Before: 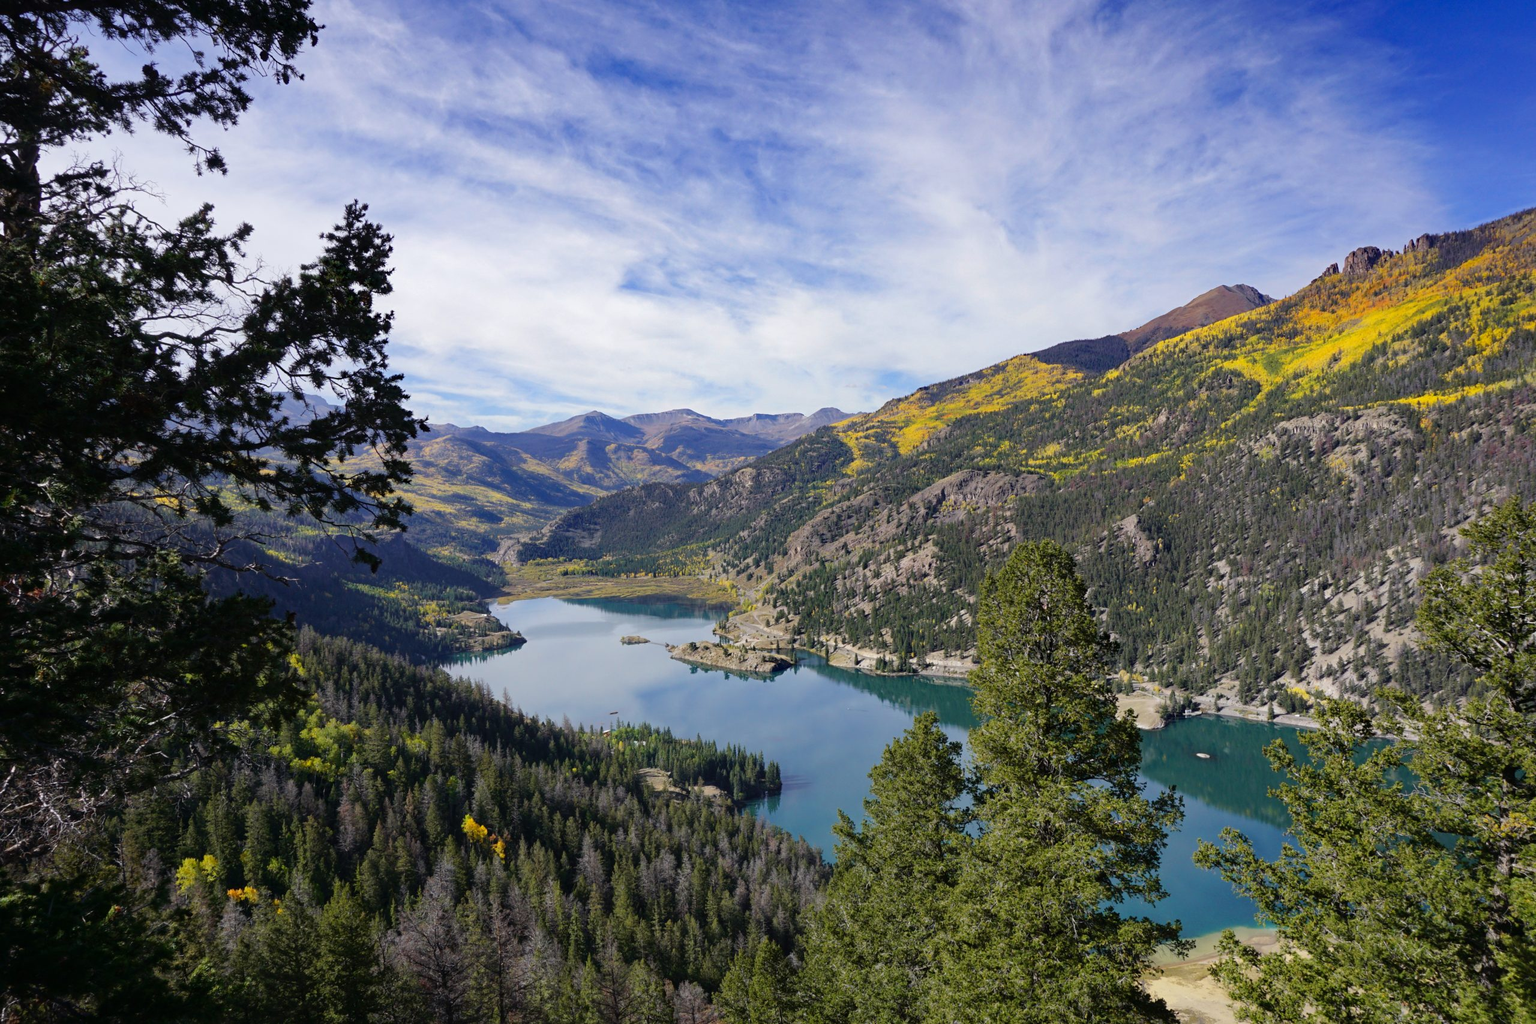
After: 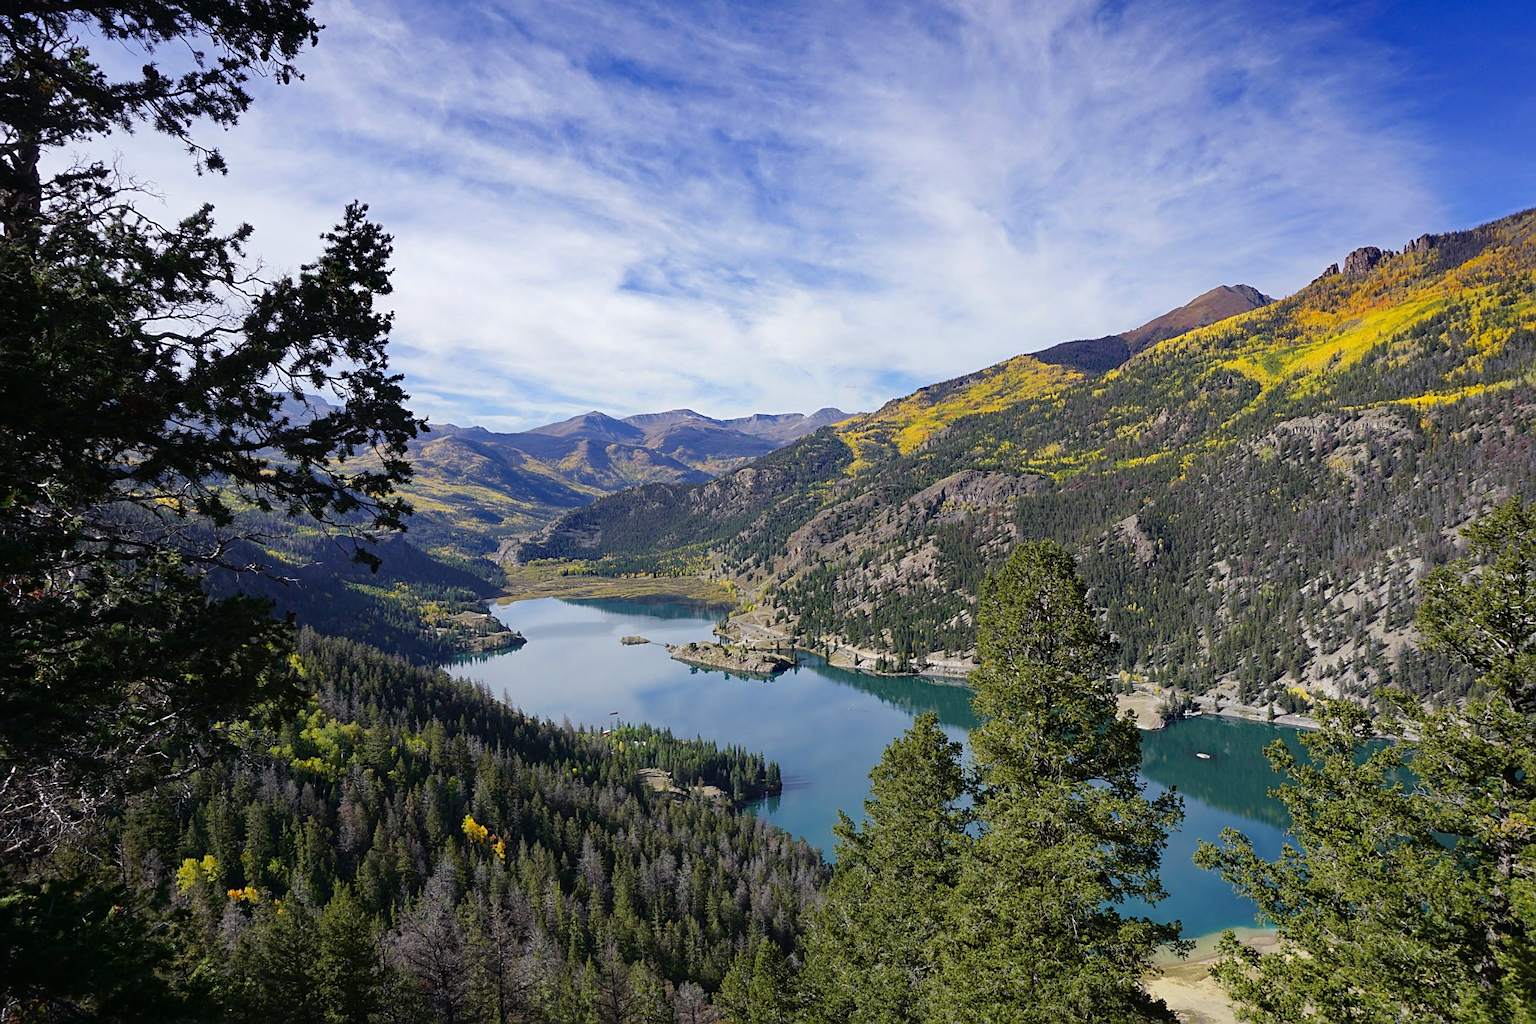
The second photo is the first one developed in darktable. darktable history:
sharpen: on, module defaults
white balance: red 0.986, blue 1.01
